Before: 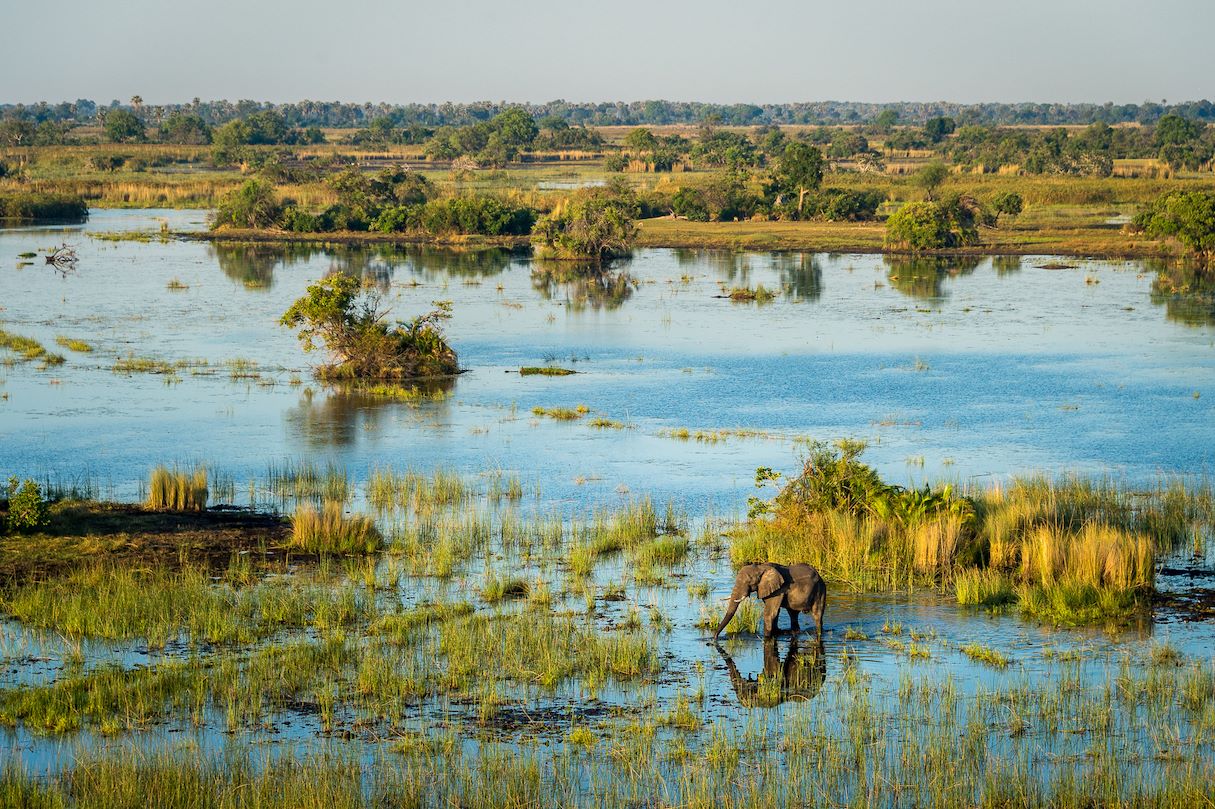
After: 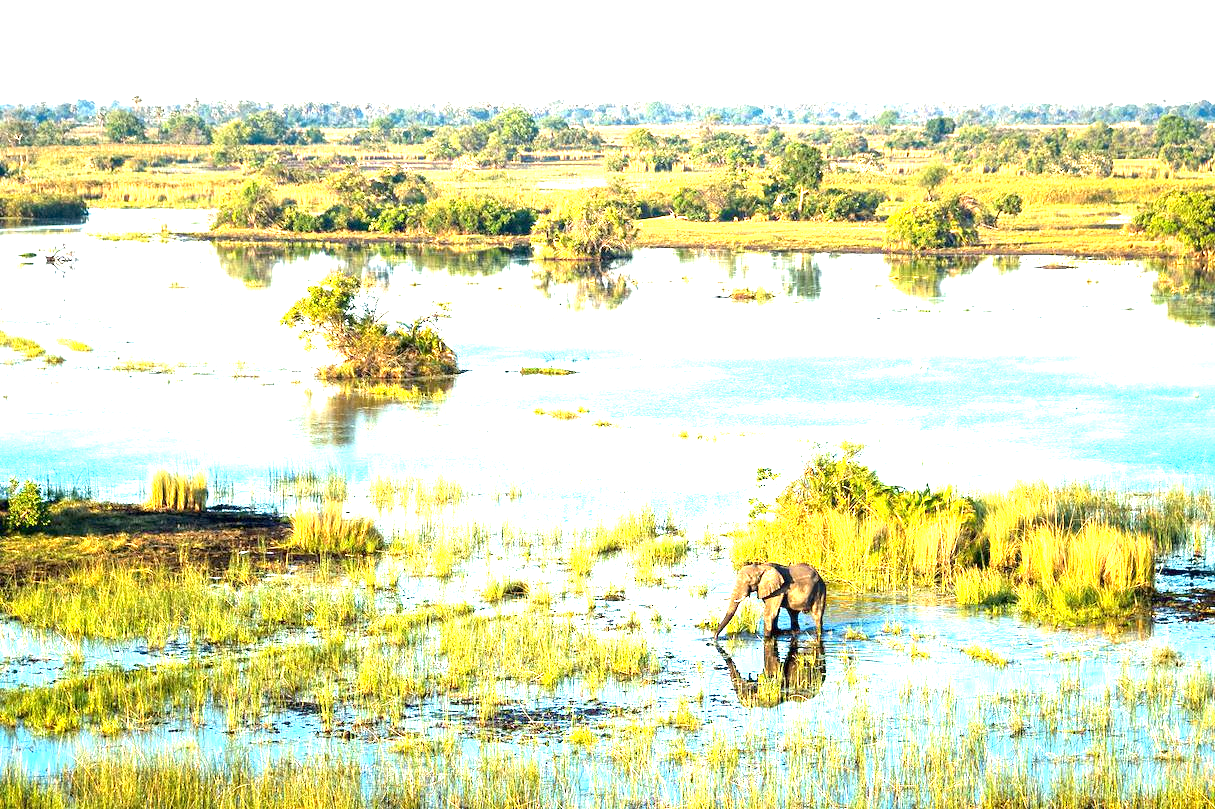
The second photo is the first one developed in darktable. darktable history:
exposure: exposure 2.225 EV, compensate highlight preservation false
